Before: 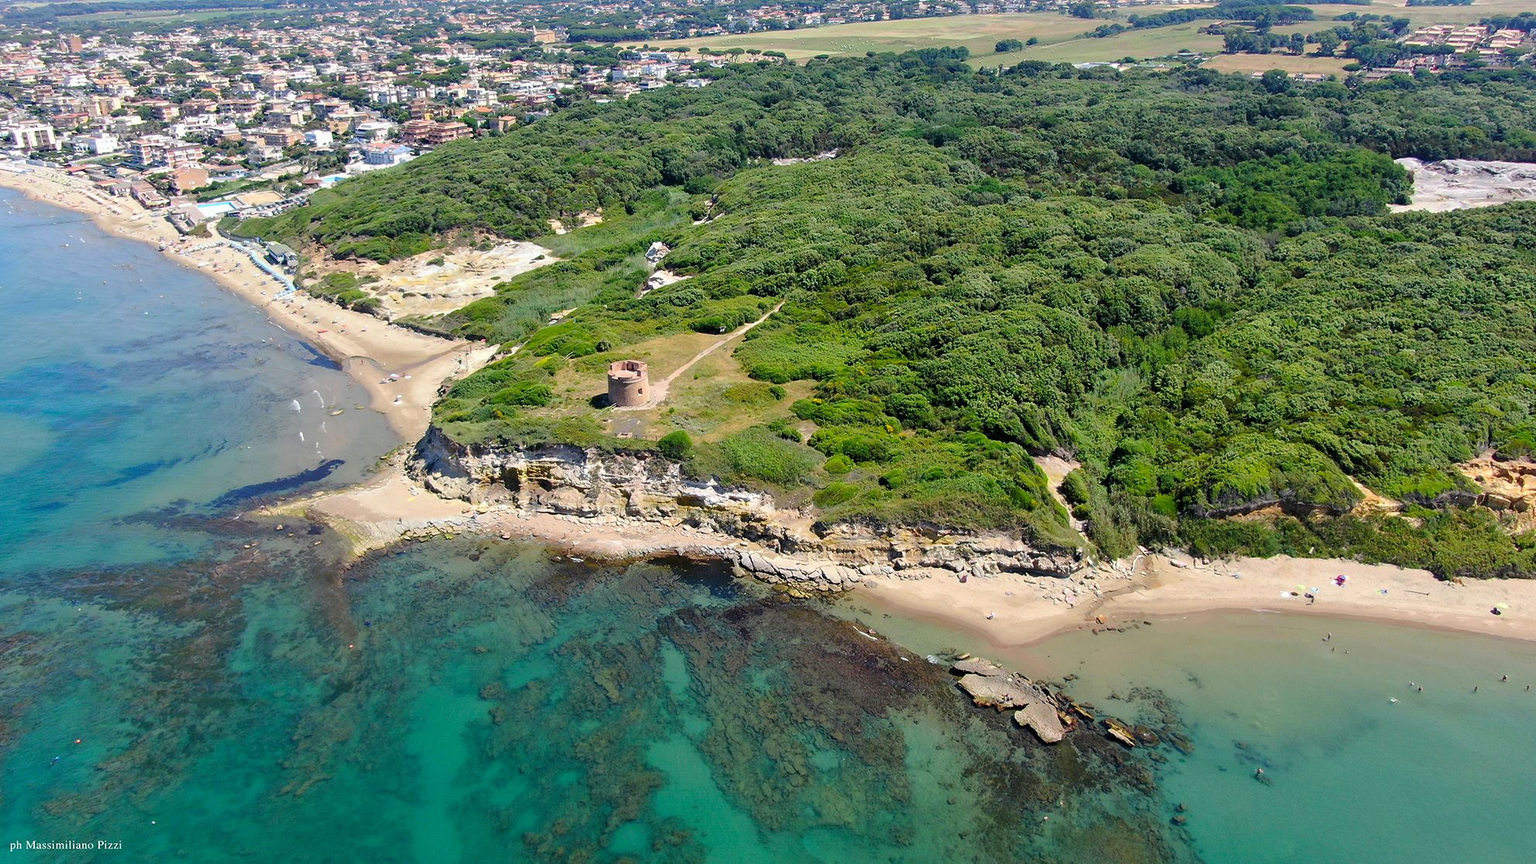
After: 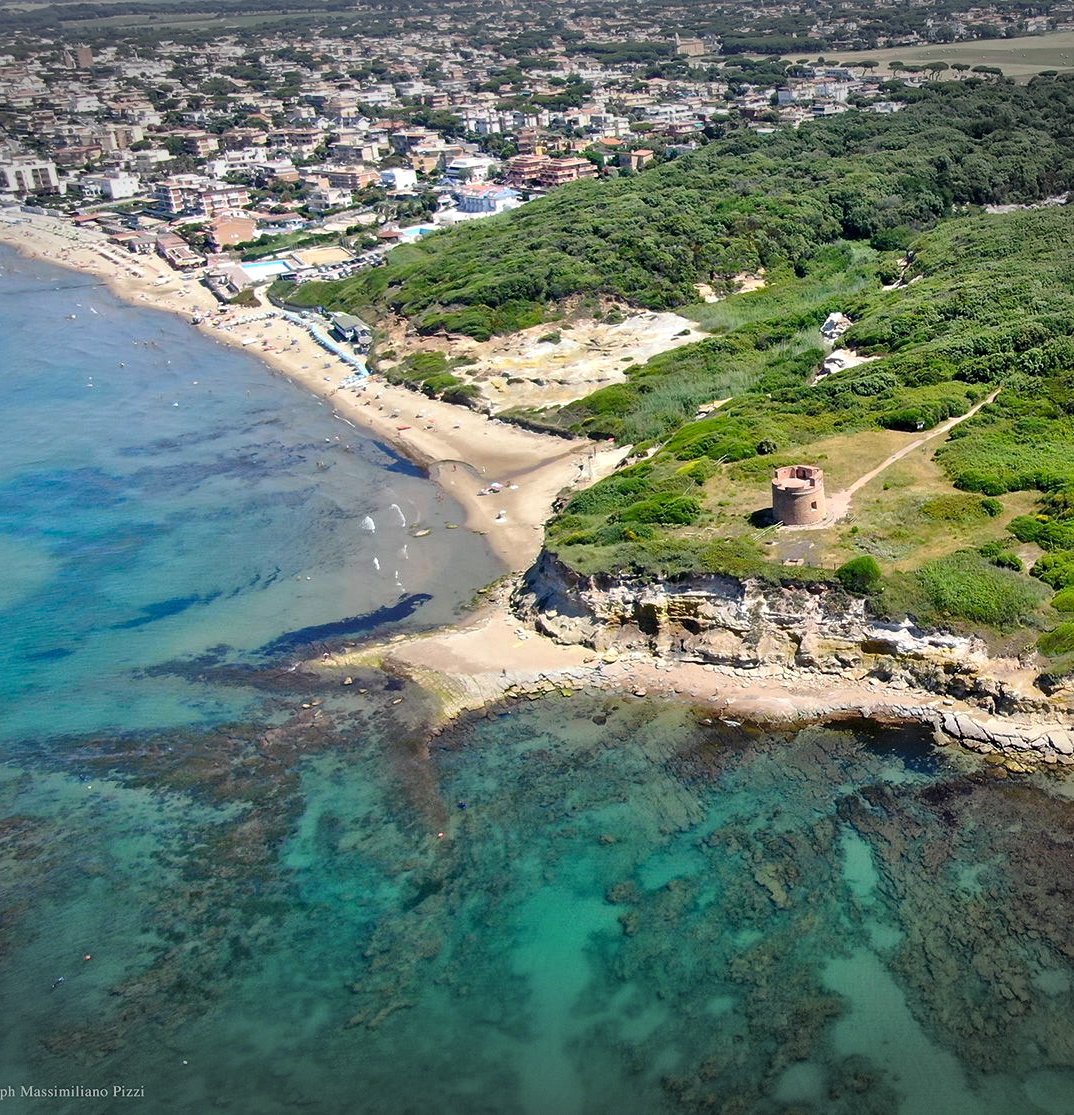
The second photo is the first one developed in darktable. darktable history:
vignetting: fall-off start 100.52%, width/height ratio 1.321
local contrast: mode bilateral grid, contrast 20, coarseness 50, detail 141%, midtone range 0.2
shadows and highlights: shadows 52.97, soften with gaussian
crop: left 0.705%, right 45.143%, bottom 0.087%
